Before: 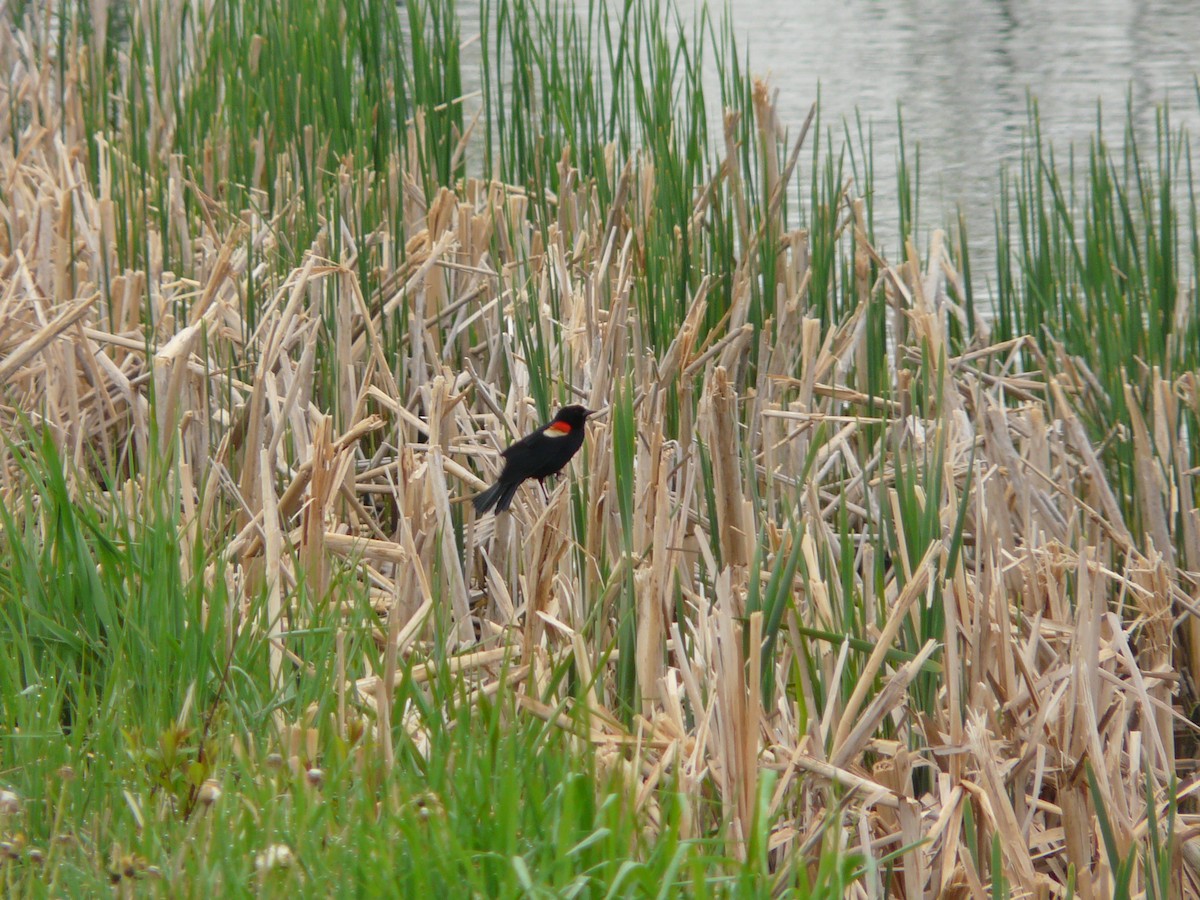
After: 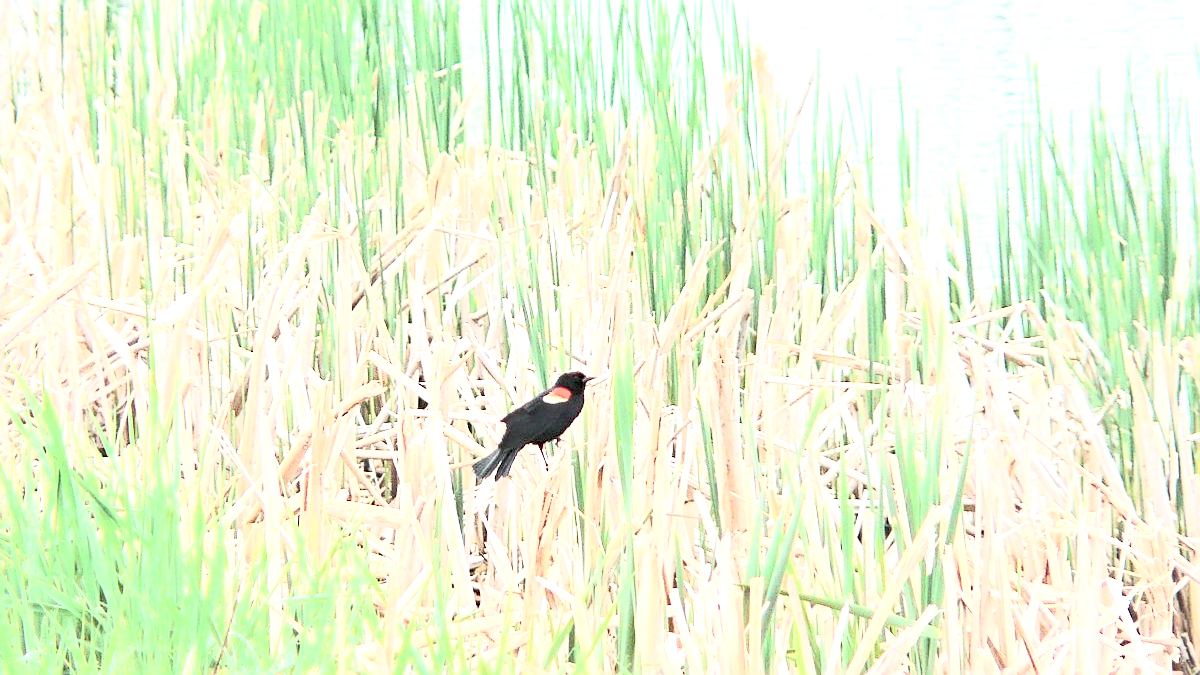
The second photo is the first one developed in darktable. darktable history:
sharpen: on, module defaults
haze removal: compatibility mode true, adaptive false
contrast brightness saturation: contrast 0.43, brightness 0.56, saturation -0.19
crop: top 3.857%, bottom 21.132%
color contrast: blue-yellow contrast 0.7
exposure: black level correction 0.001, exposure 2 EV, compensate highlight preservation false
white balance: red 0.98, blue 1.034
